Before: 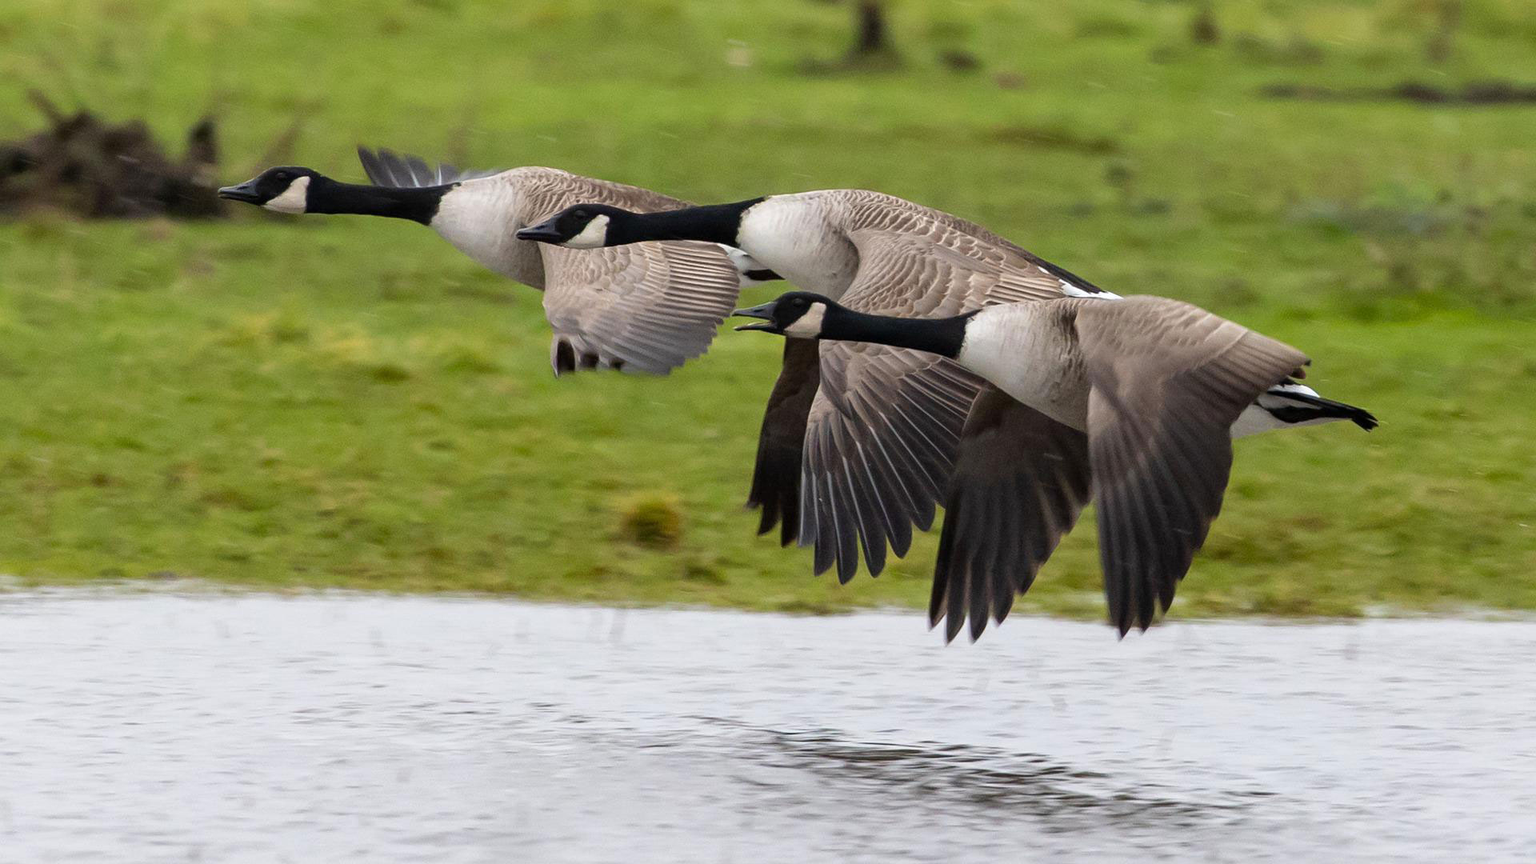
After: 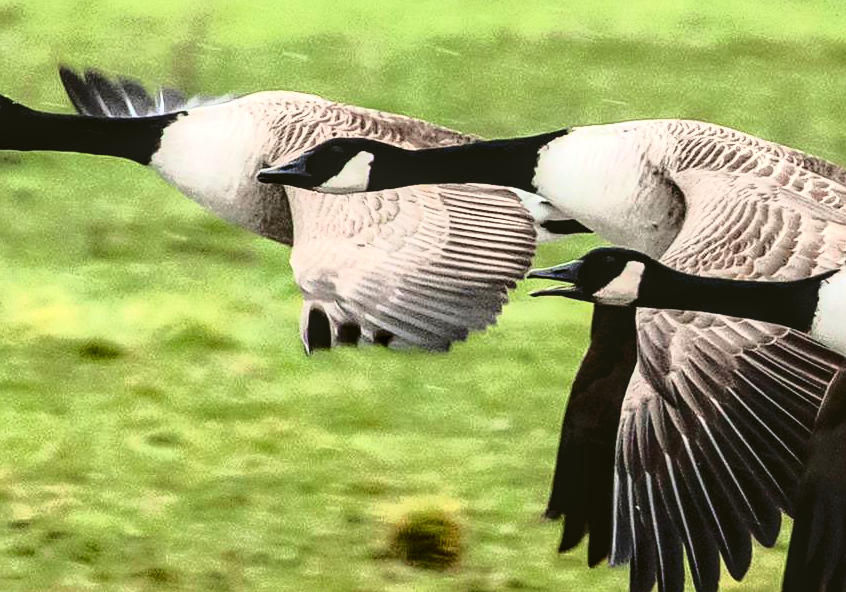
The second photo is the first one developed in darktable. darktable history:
exposure: exposure 0.15 EV, compensate highlight preservation false
white balance: red 0.98, blue 1.034
crop: left 20.248%, top 10.86%, right 35.675%, bottom 34.321%
sharpen: amount 0.2
tone curve: curves: ch0 [(0, 0.039) (0.194, 0.159) (0.469, 0.544) (0.693, 0.77) (0.751, 0.871) (1, 1)]; ch1 [(0, 0) (0.508, 0.506) (0.547, 0.563) (0.592, 0.631) (0.715, 0.706) (1, 1)]; ch2 [(0, 0) (0.243, 0.175) (0.362, 0.301) (0.492, 0.515) (0.544, 0.557) (0.595, 0.612) (0.631, 0.641) (1, 1)], color space Lab, independent channels, preserve colors none
contrast brightness saturation: contrast 0.28
local contrast: on, module defaults
rgb levels: levels [[0.013, 0.434, 0.89], [0, 0.5, 1], [0, 0.5, 1]]
